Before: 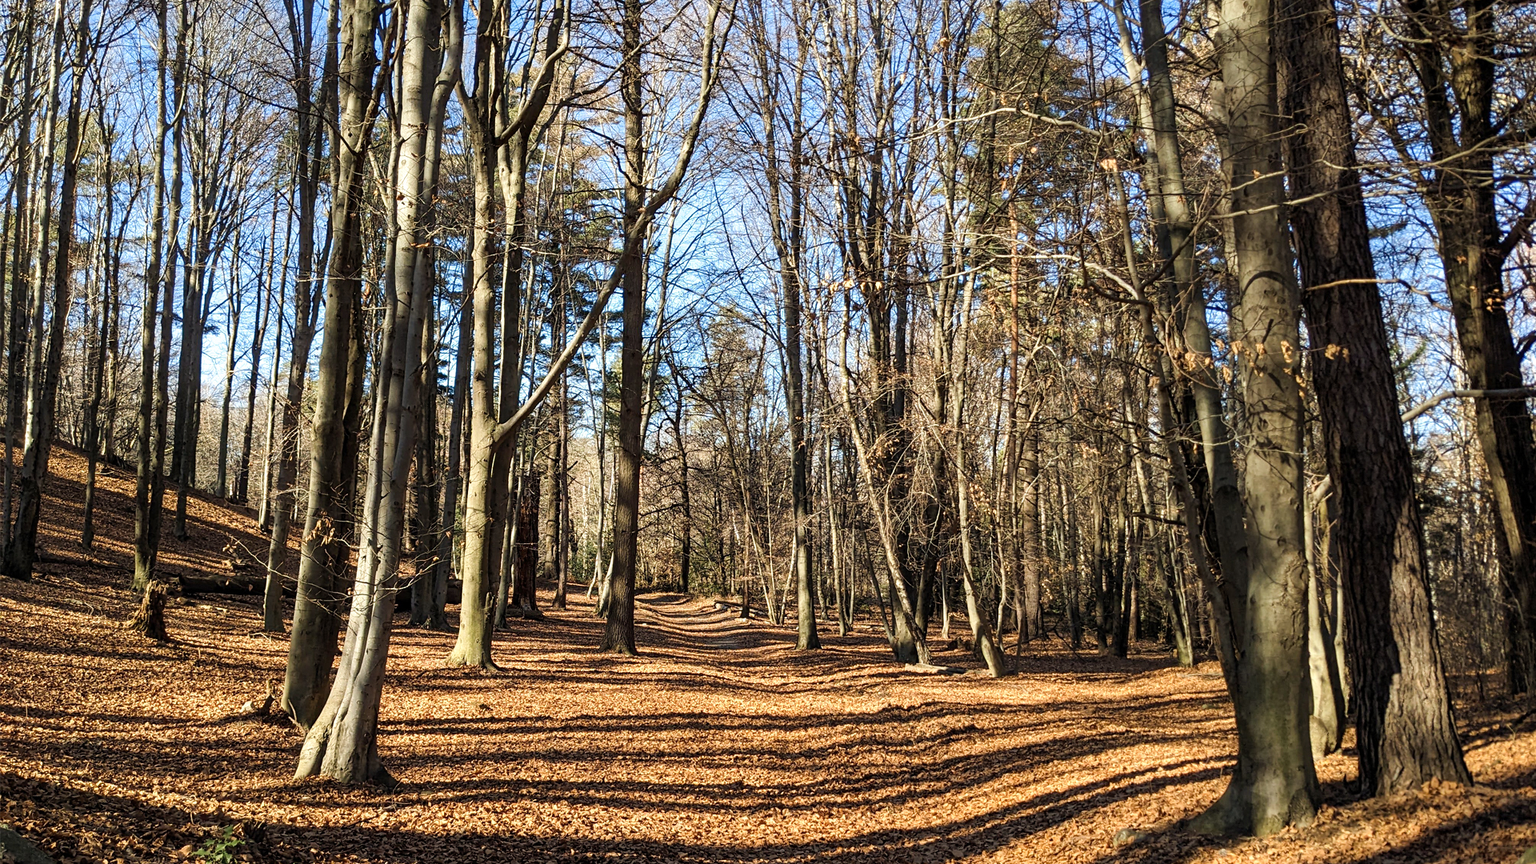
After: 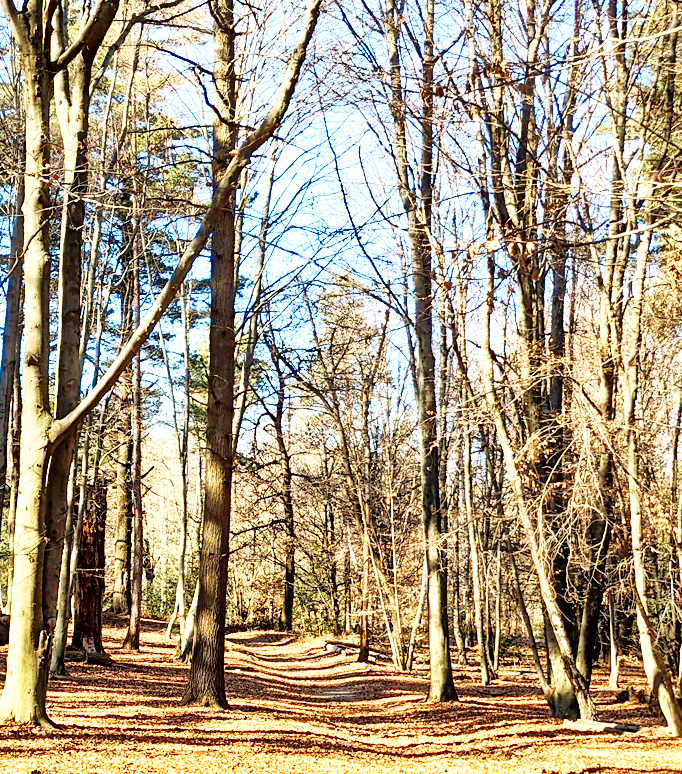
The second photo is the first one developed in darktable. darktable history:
crop and rotate: left 29.635%, top 10.233%, right 34.793%, bottom 18.077%
tone equalizer: -7 EV 0.152 EV, -6 EV 0.603 EV, -5 EV 1.11 EV, -4 EV 1.36 EV, -3 EV 1.15 EV, -2 EV 0.6 EV, -1 EV 0.151 EV
contrast brightness saturation: contrast 0.204, brightness -0.101, saturation 0.099
exposure: black level correction 0, exposure 0.695 EV, compensate exposure bias true, compensate highlight preservation false
base curve: curves: ch0 [(0, 0) (0.032, 0.025) (0.121, 0.166) (0.206, 0.329) (0.605, 0.79) (1, 1)], preserve colors none
